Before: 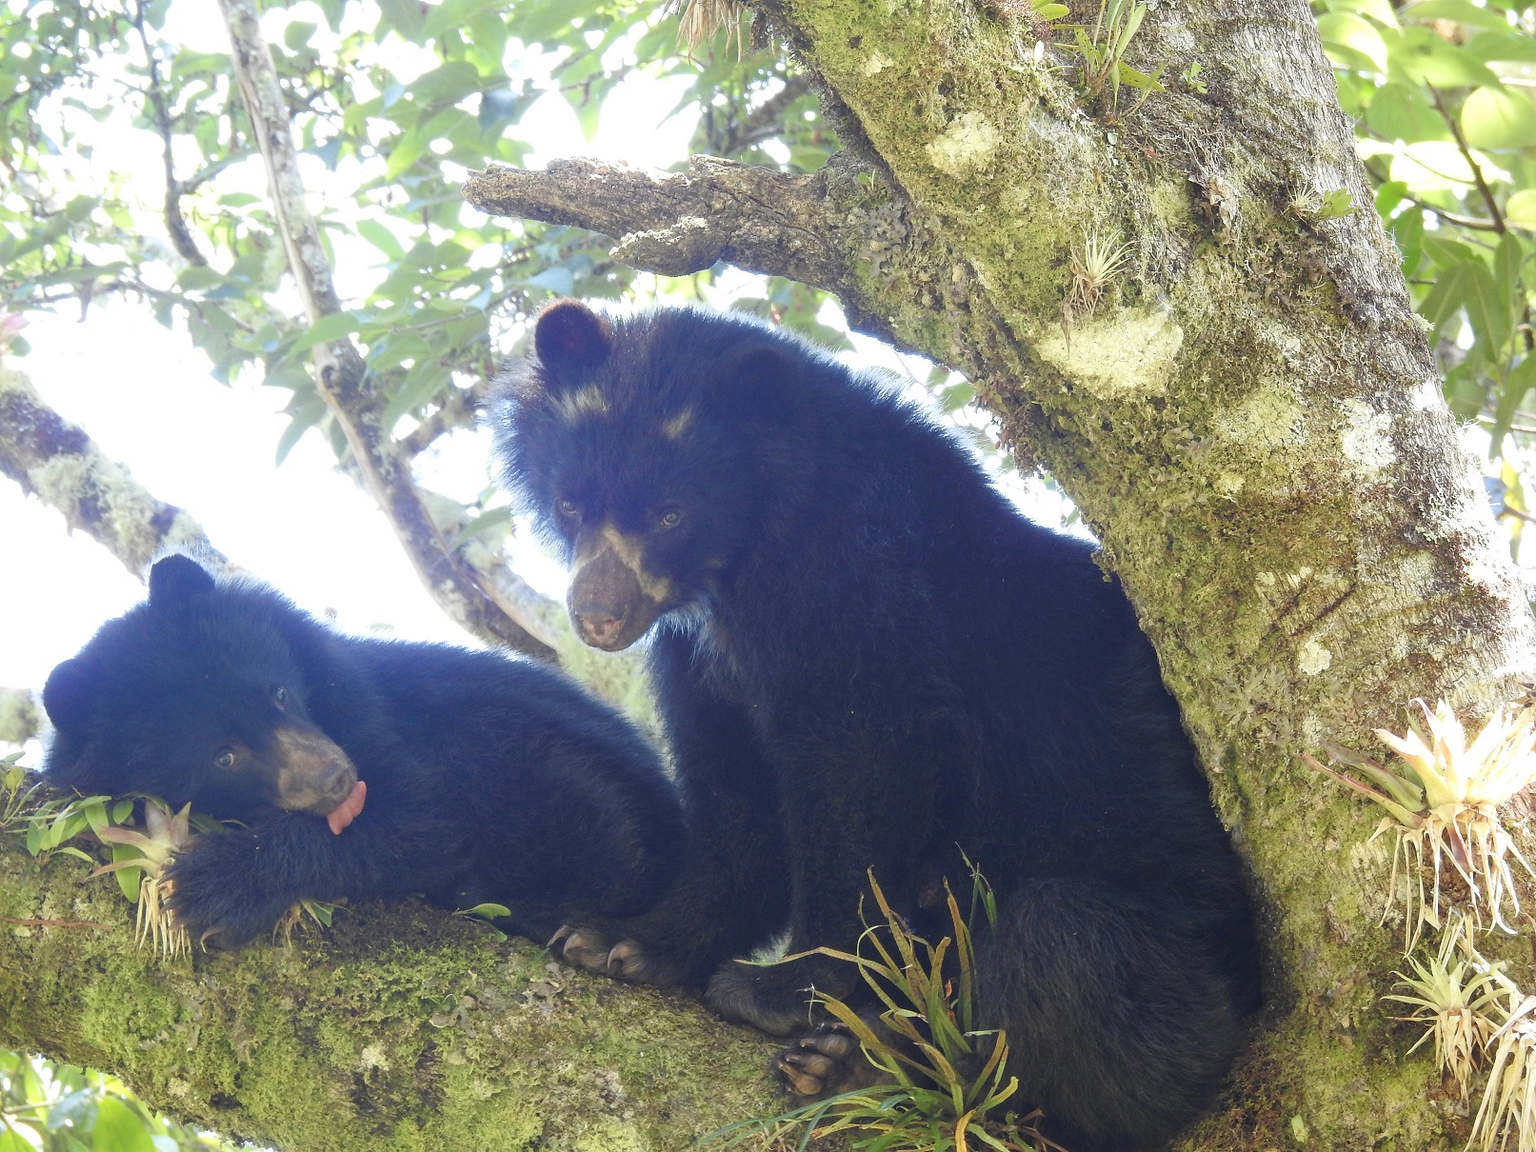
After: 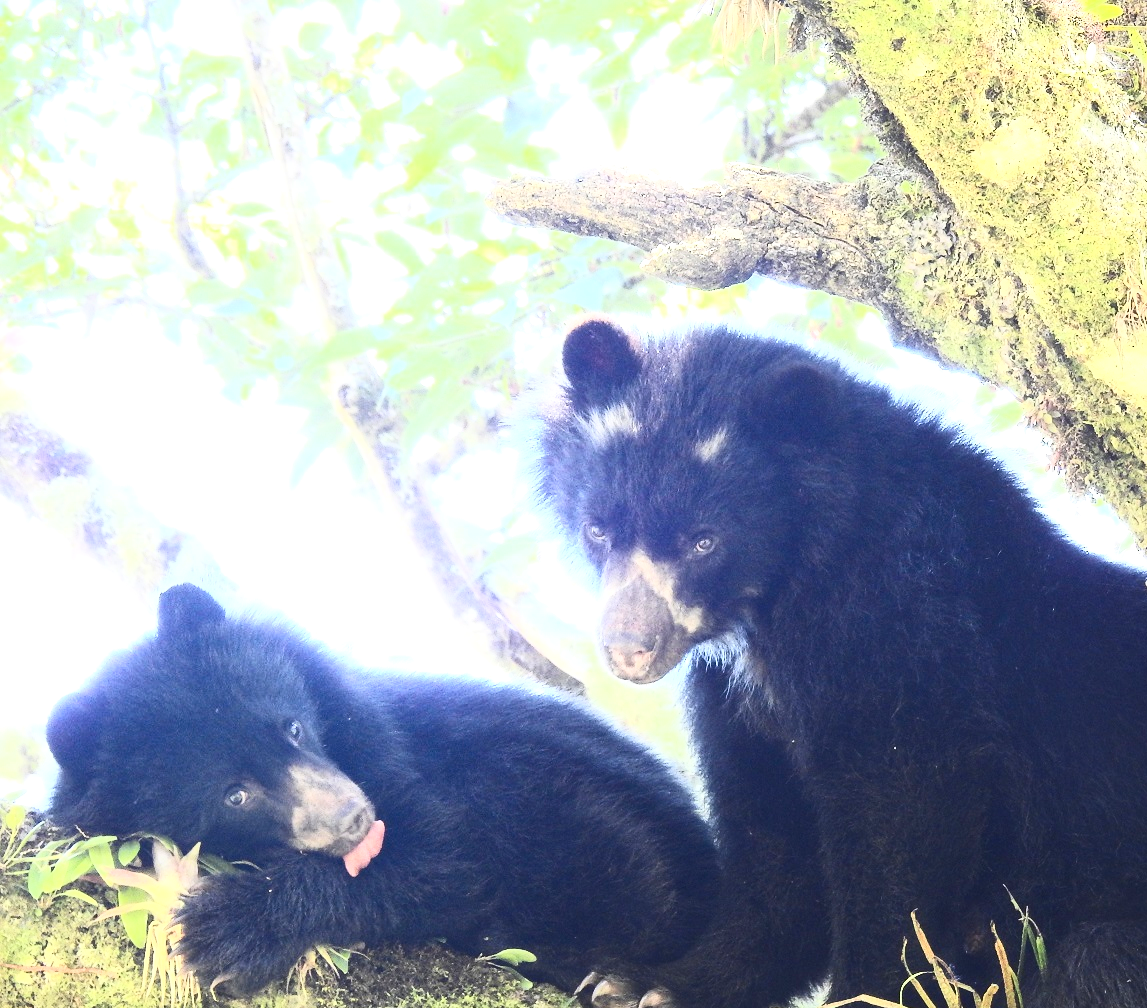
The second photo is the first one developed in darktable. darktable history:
local contrast: mode bilateral grid, contrast 20, coarseness 50, detail 120%, midtone range 0.2
exposure: black level correction 0, exposure 0.5 EV, compensate highlight preservation false
contrast brightness saturation: contrast 0.62, brightness 0.34, saturation 0.14
crop: right 28.885%, bottom 16.626%
